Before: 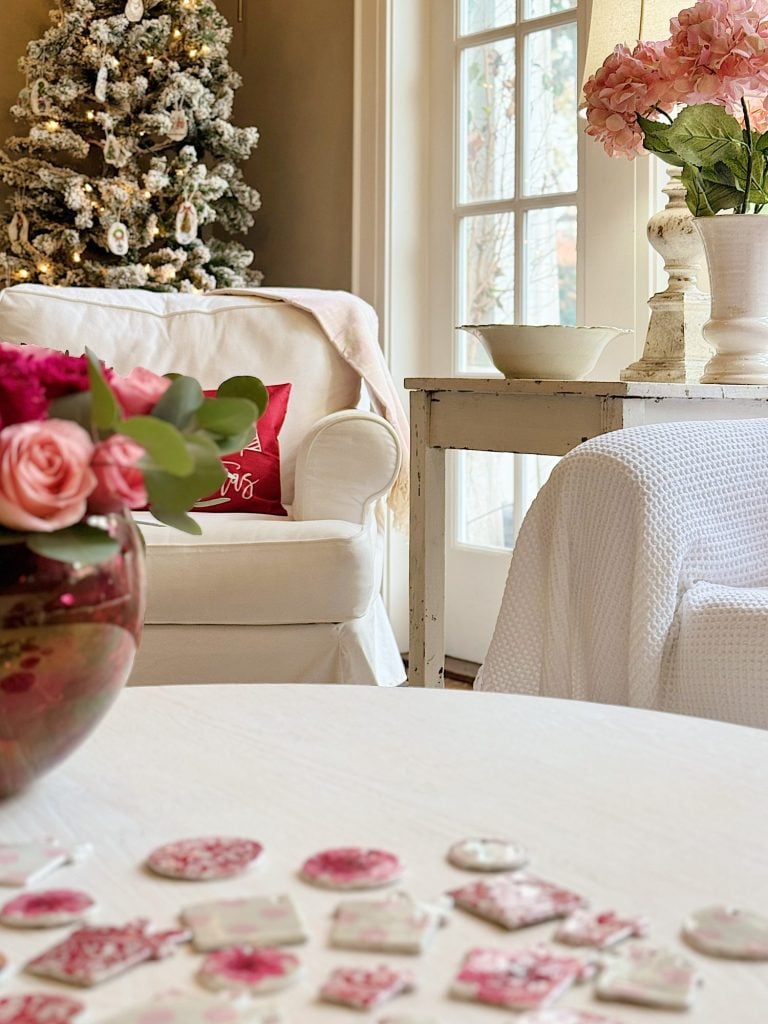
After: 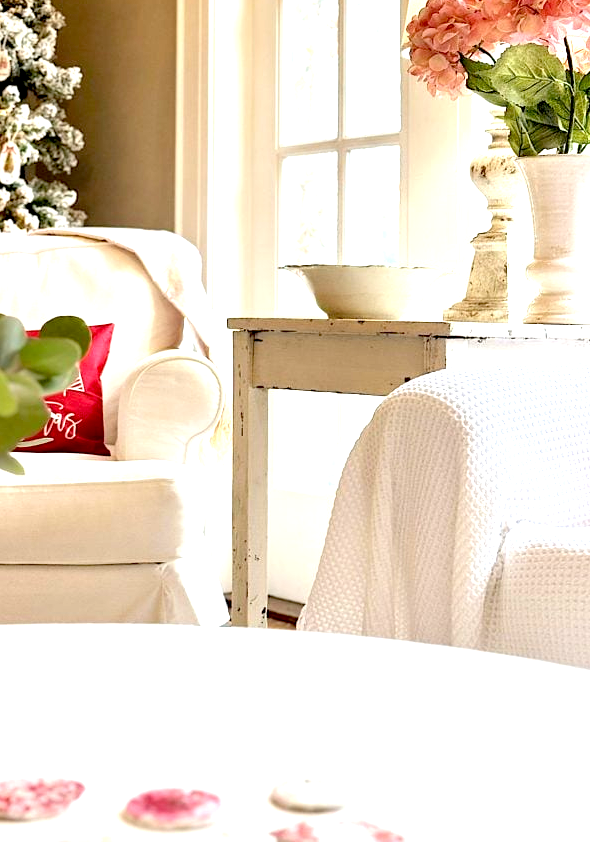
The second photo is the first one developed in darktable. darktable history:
exposure: black level correction 0.011, exposure 1.078 EV, compensate highlight preservation false
crop: left 23.133%, top 5.866%, bottom 11.839%
